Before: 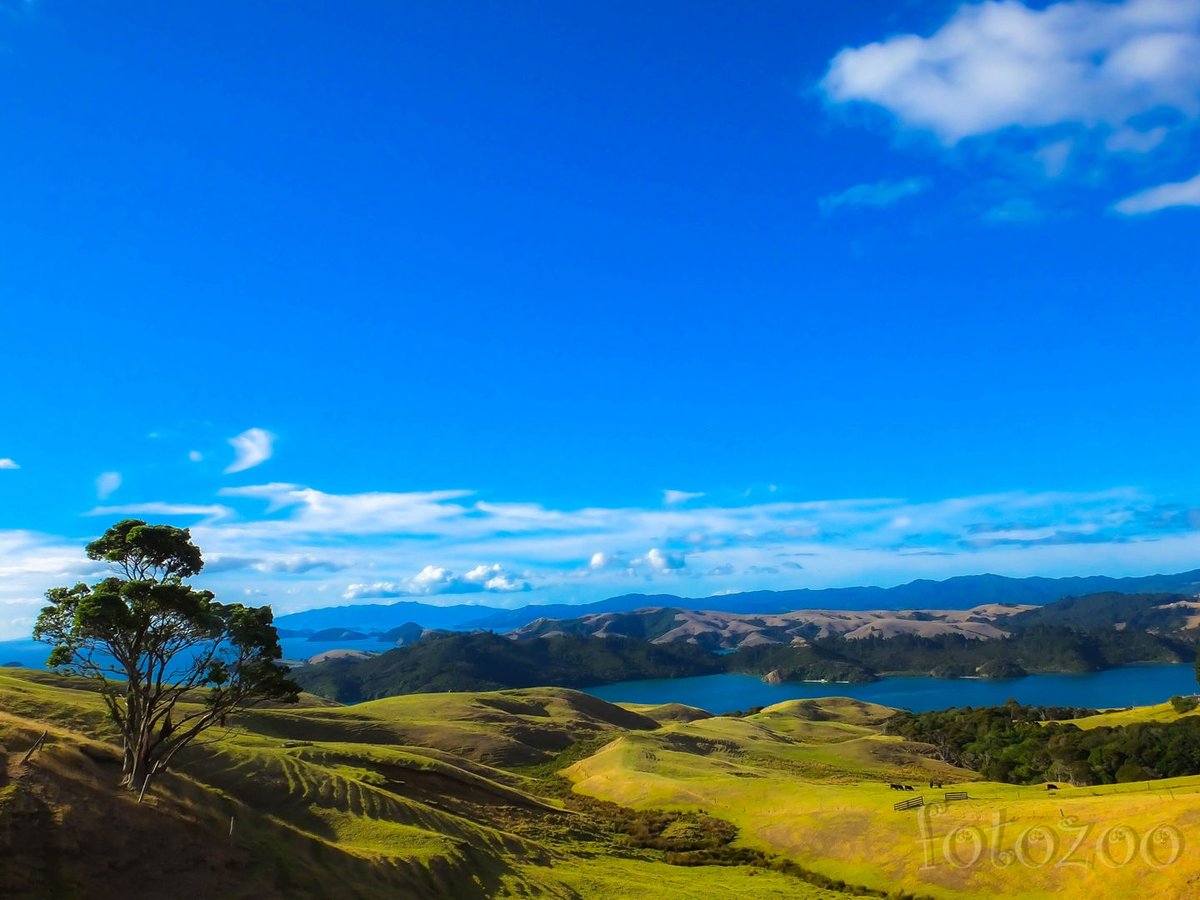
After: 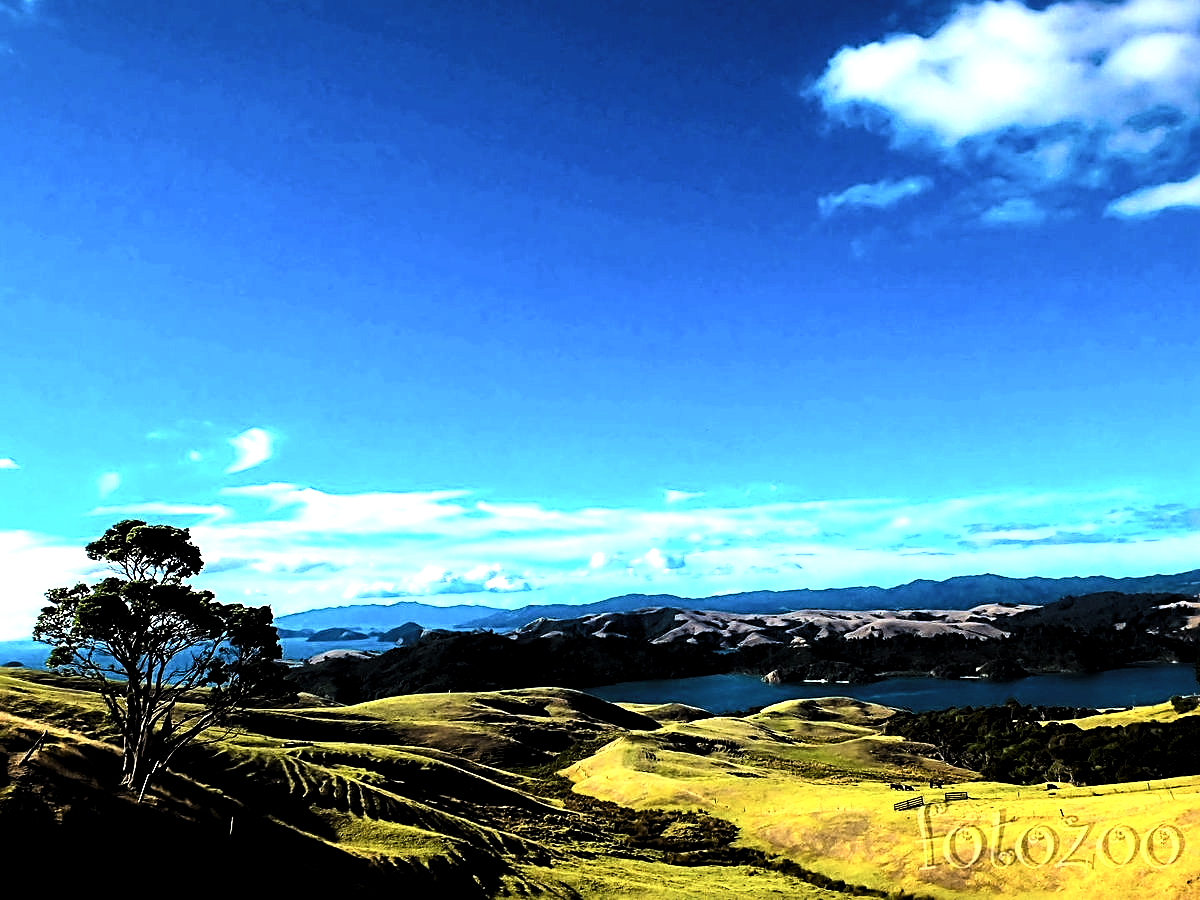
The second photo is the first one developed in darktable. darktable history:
contrast brightness saturation: contrast 0.371, brightness 0.104
color correction: highlights a* -0.152, highlights b* 0.12
sharpen: radius 2.985, amount 0.758
levels: levels [0.129, 0.519, 0.867]
local contrast: mode bilateral grid, contrast 21, coarseness 50, detail 102%, midtone range 0.2
